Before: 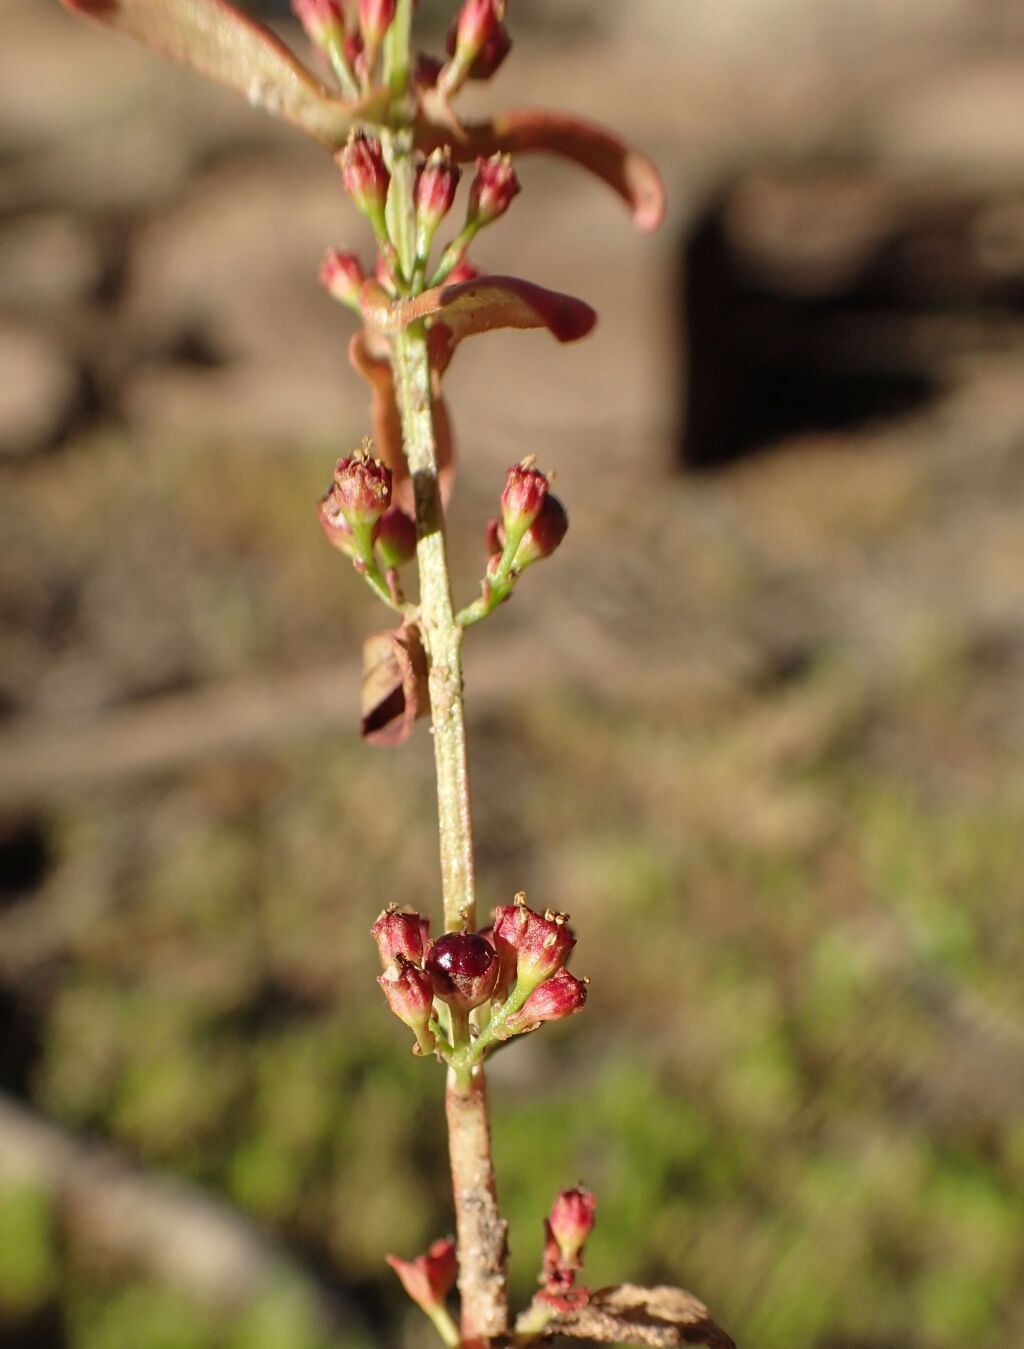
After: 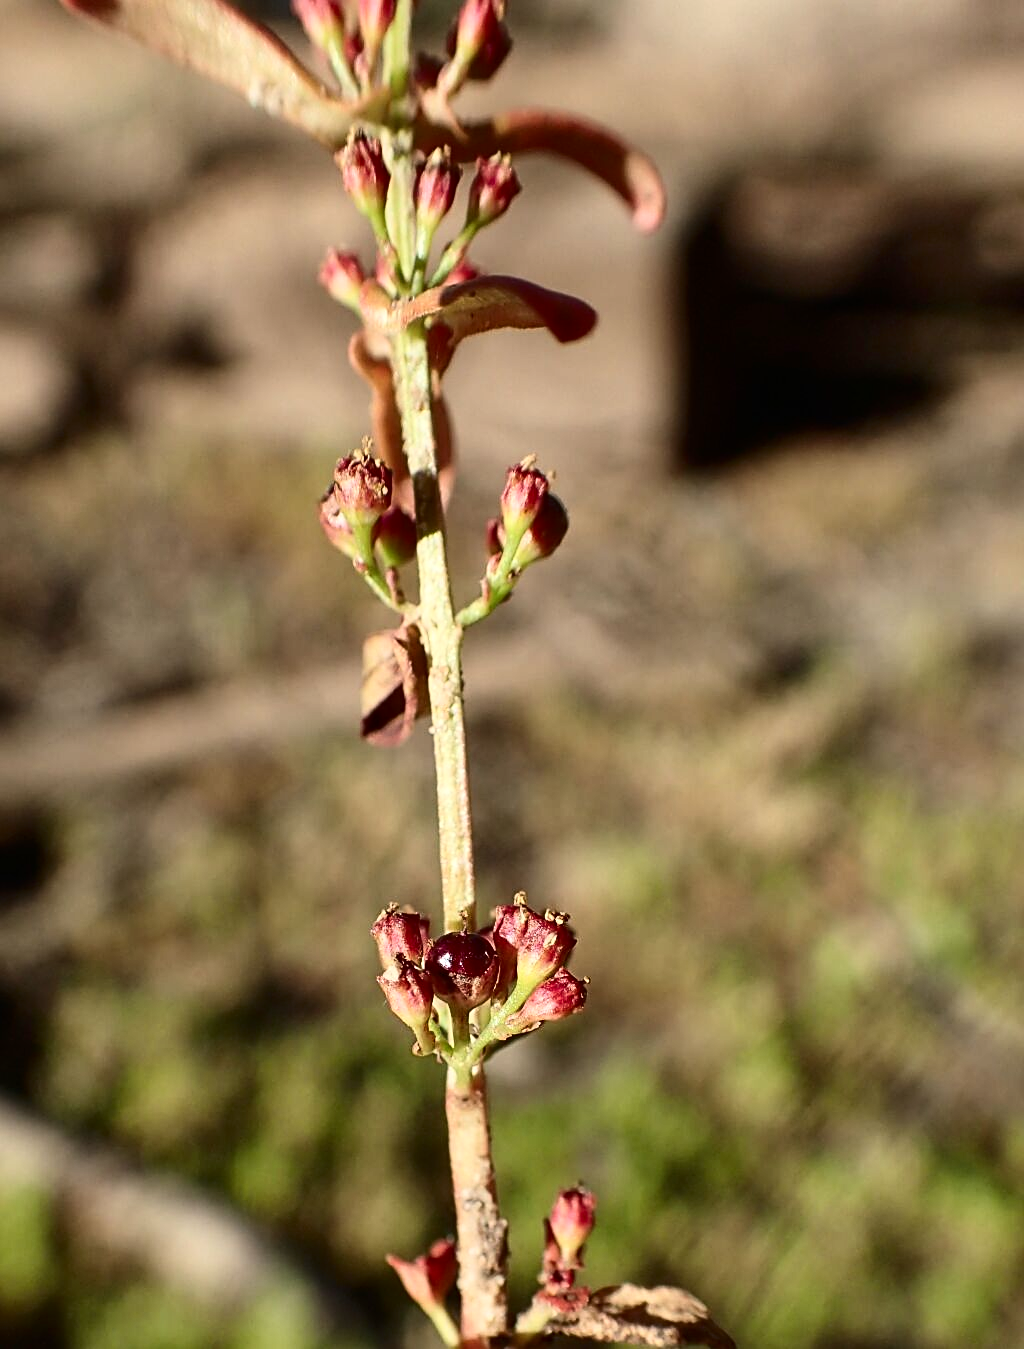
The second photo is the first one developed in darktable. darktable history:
contrast brightness saturation: contrast 0.271
sharpen: on, module defaults
